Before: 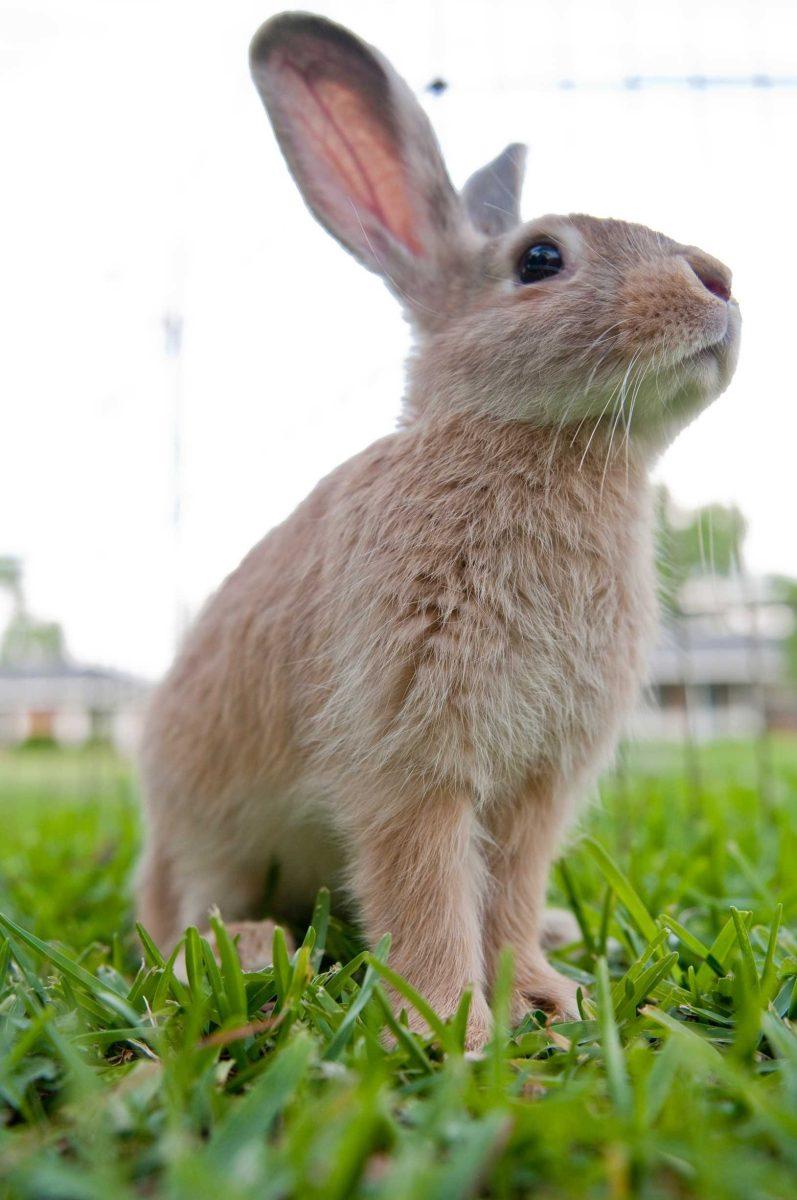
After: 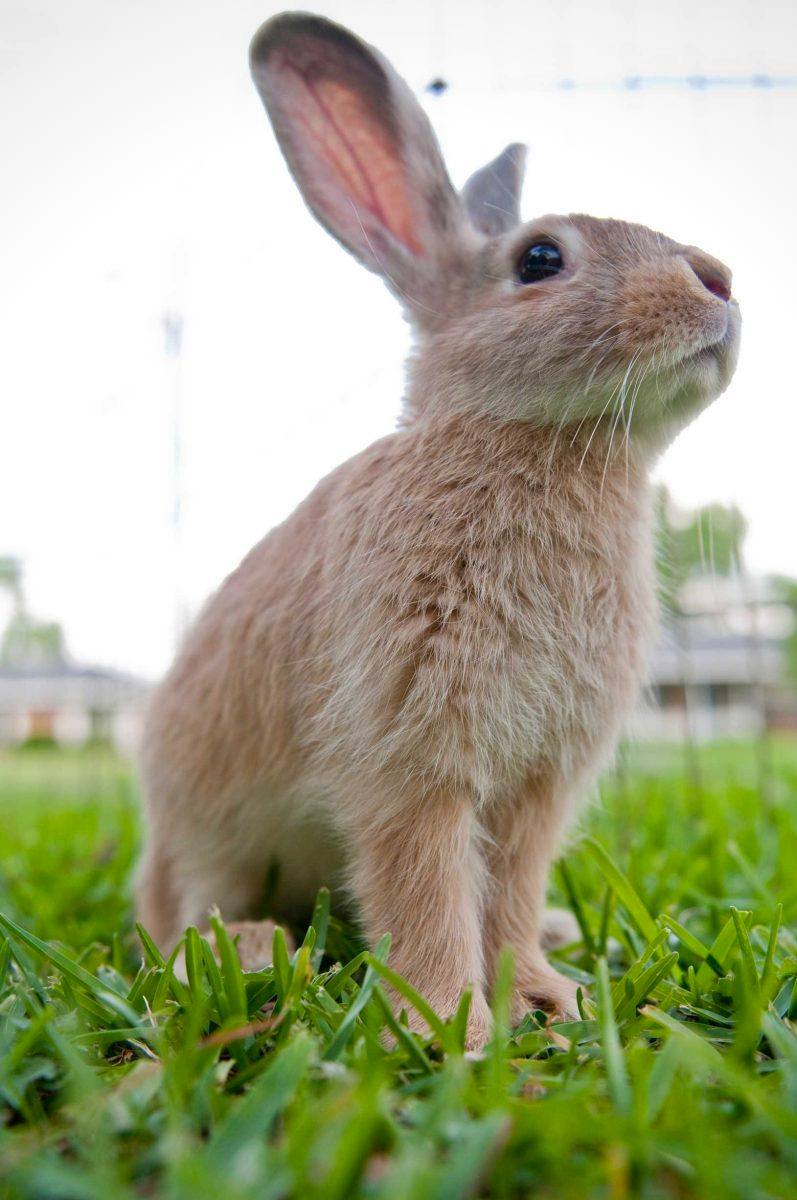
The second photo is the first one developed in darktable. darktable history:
contrast brightness saturation: contrast 0.04, saturation 0.07
vignetting: brightness -0.233, saturation 0.141
